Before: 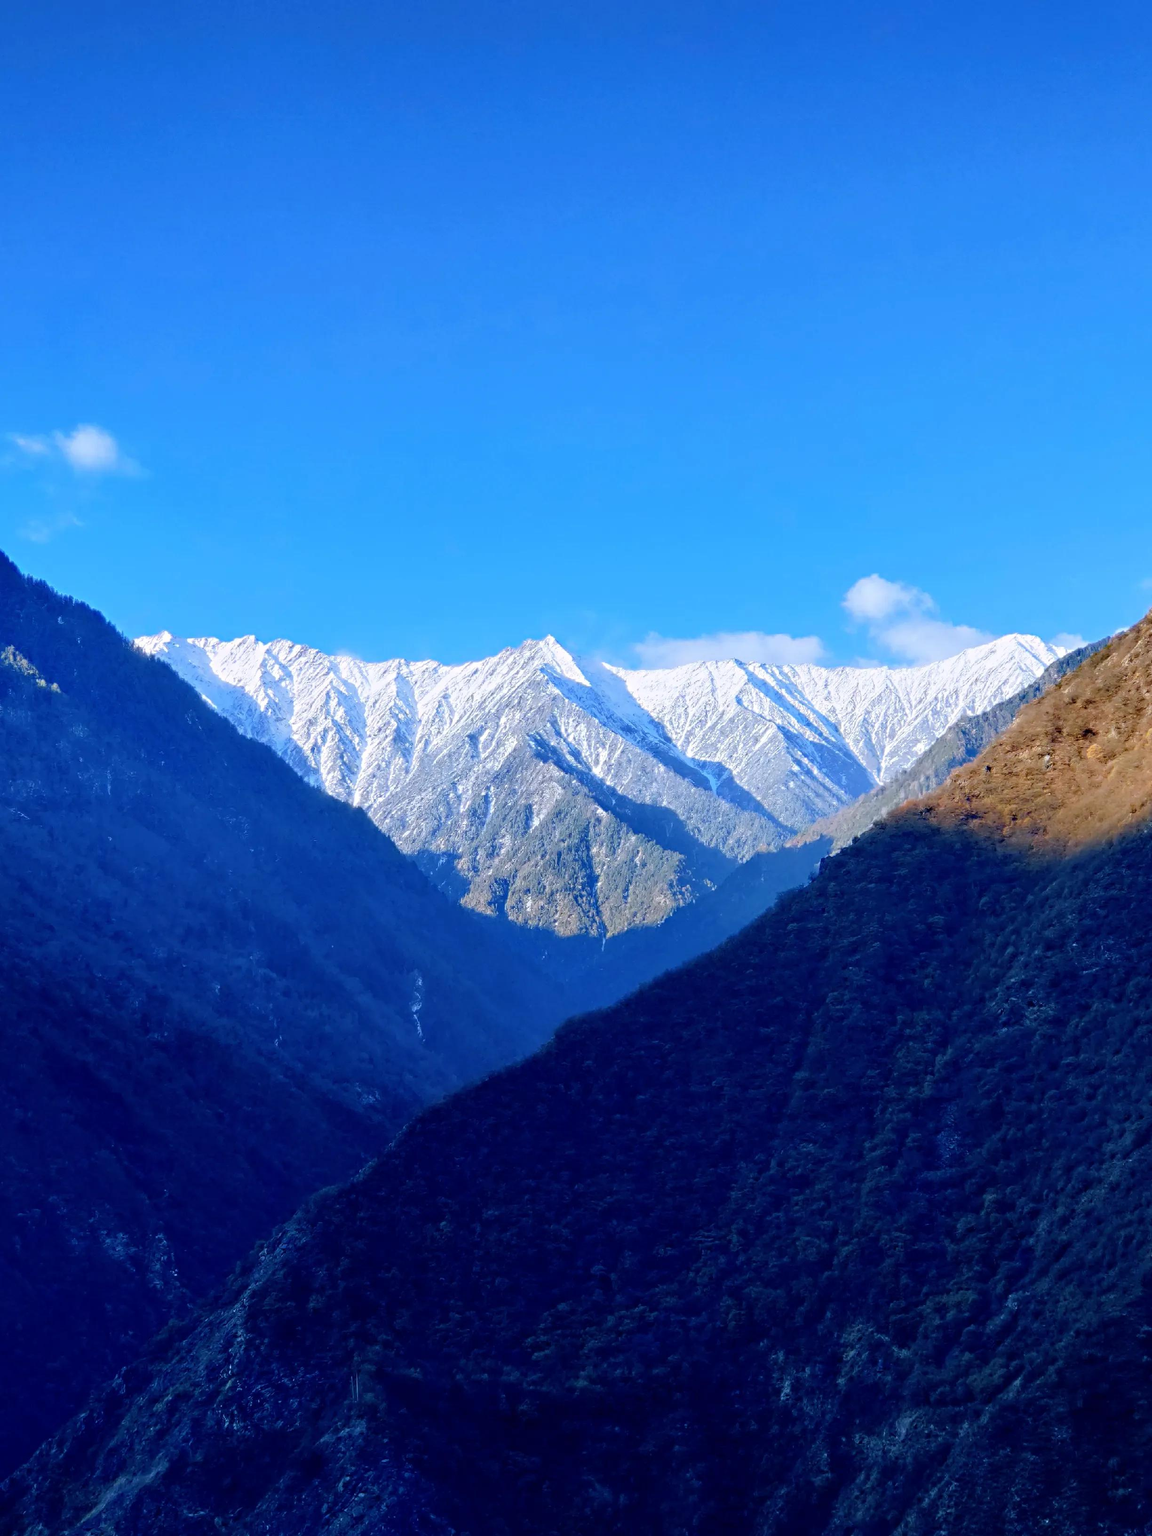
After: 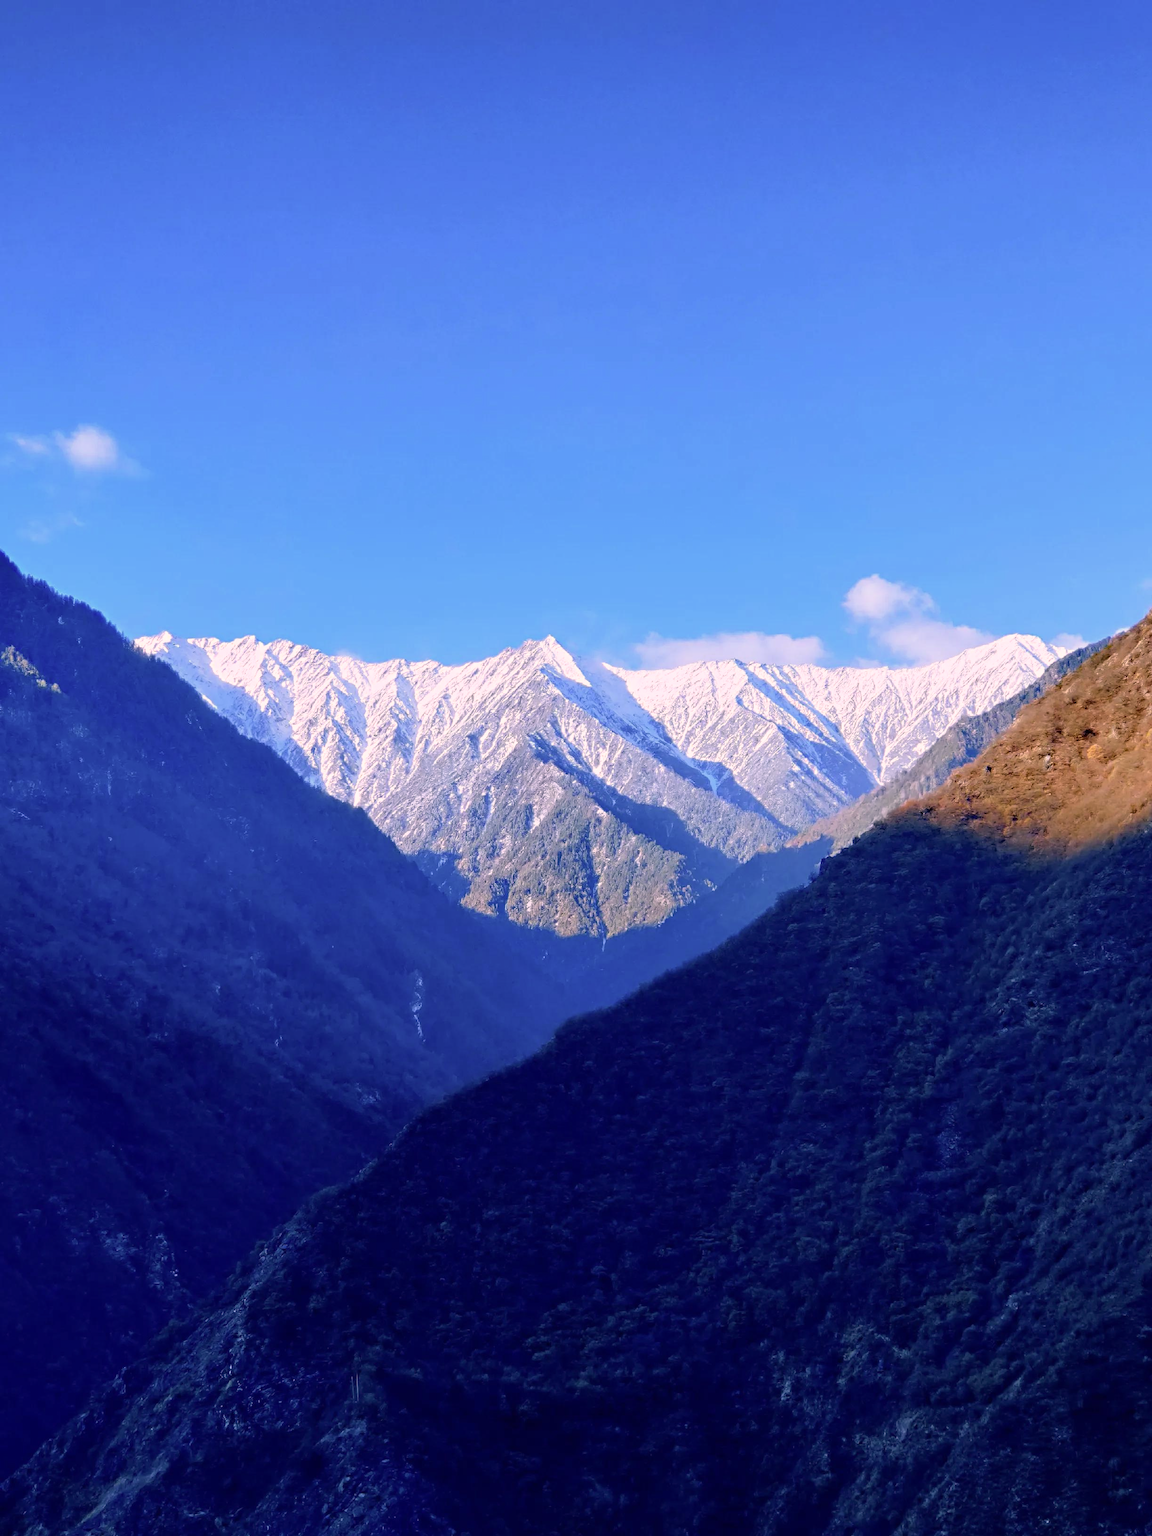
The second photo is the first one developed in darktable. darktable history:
color correction: highlights a* 12.37, highlights b* 5.56
